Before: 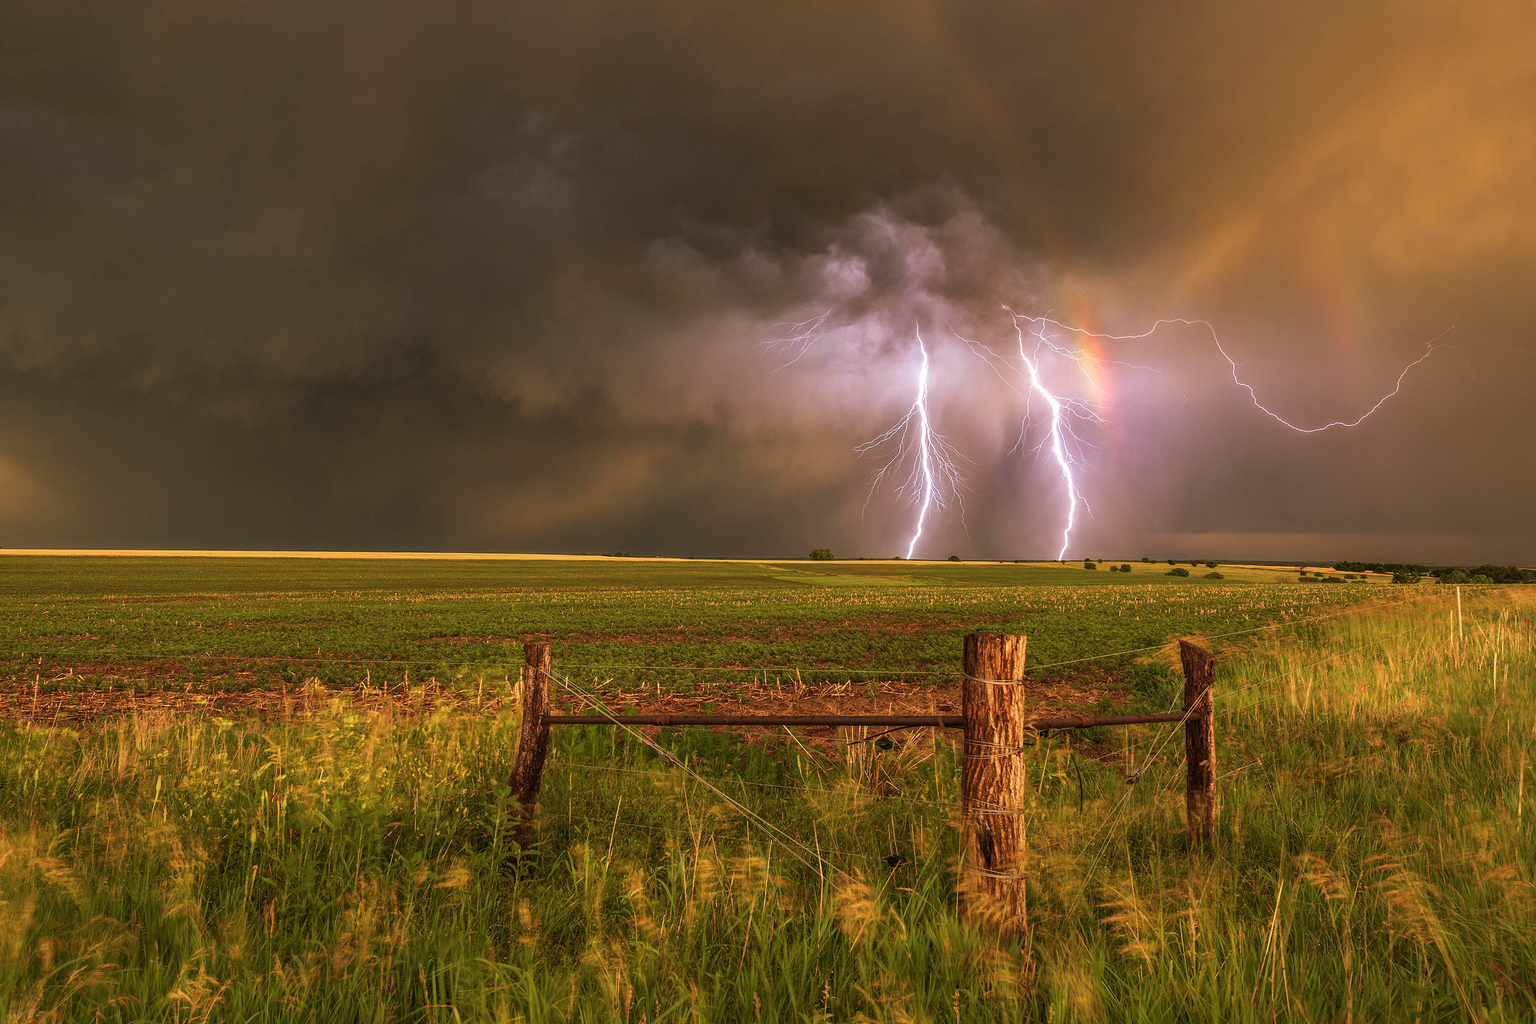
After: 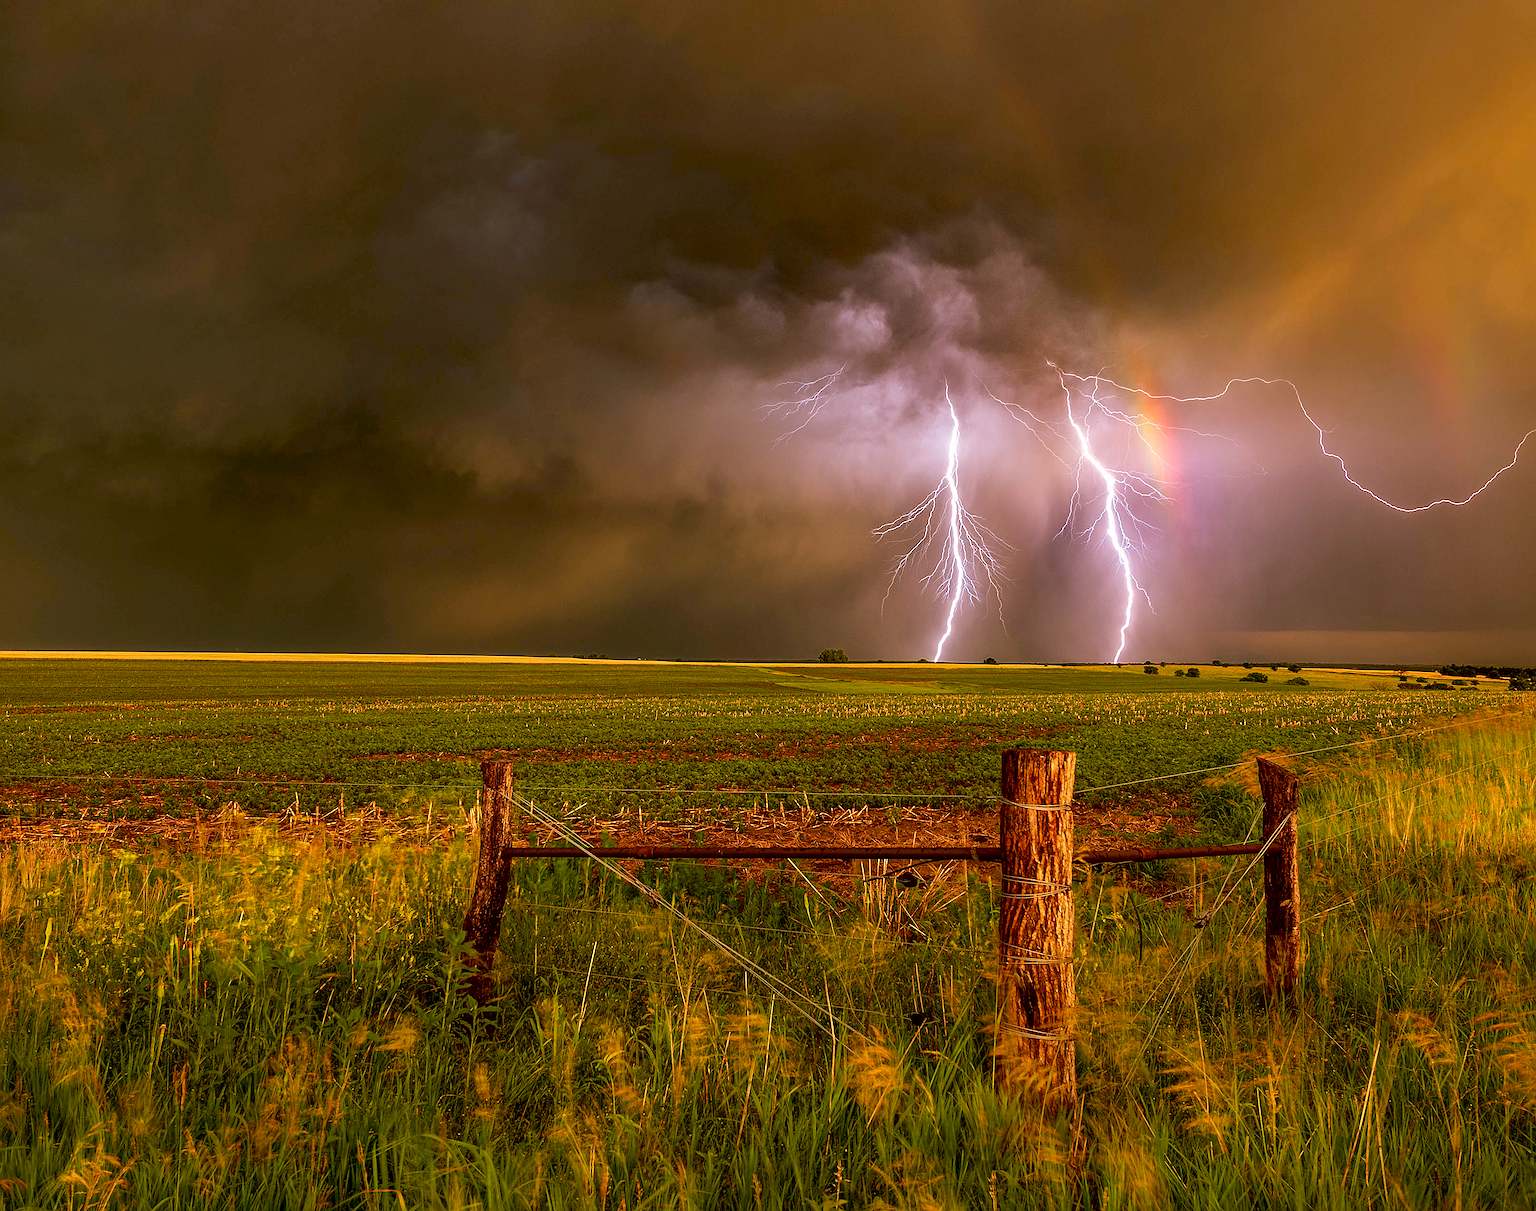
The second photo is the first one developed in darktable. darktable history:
contrast brightness saturation: saturation 0.178
exposure: black level correction 0.017, exposure -0.008 EV, compensate highlight preservation false
sharpen: on, module defaults
crop: left 7.667%, right 7.823%
